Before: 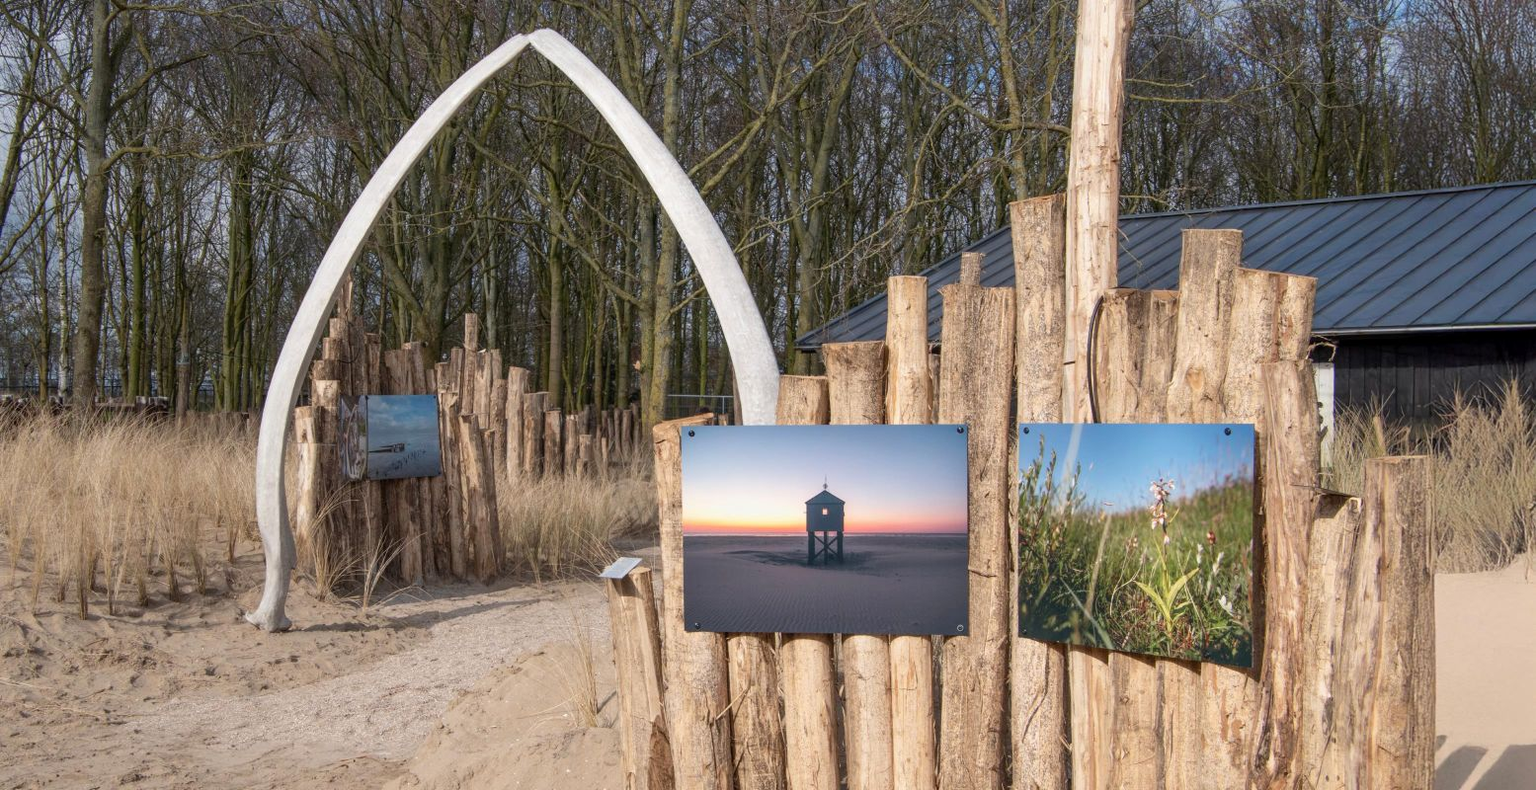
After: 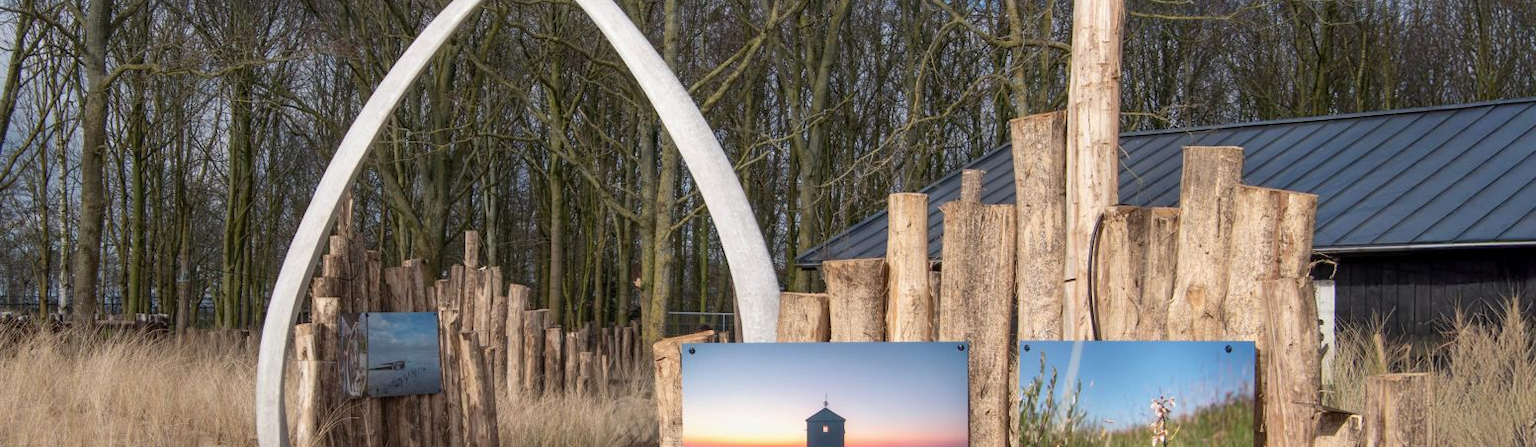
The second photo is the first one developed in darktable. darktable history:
crop and rotate: top 10.509%, bottom 32.824%
